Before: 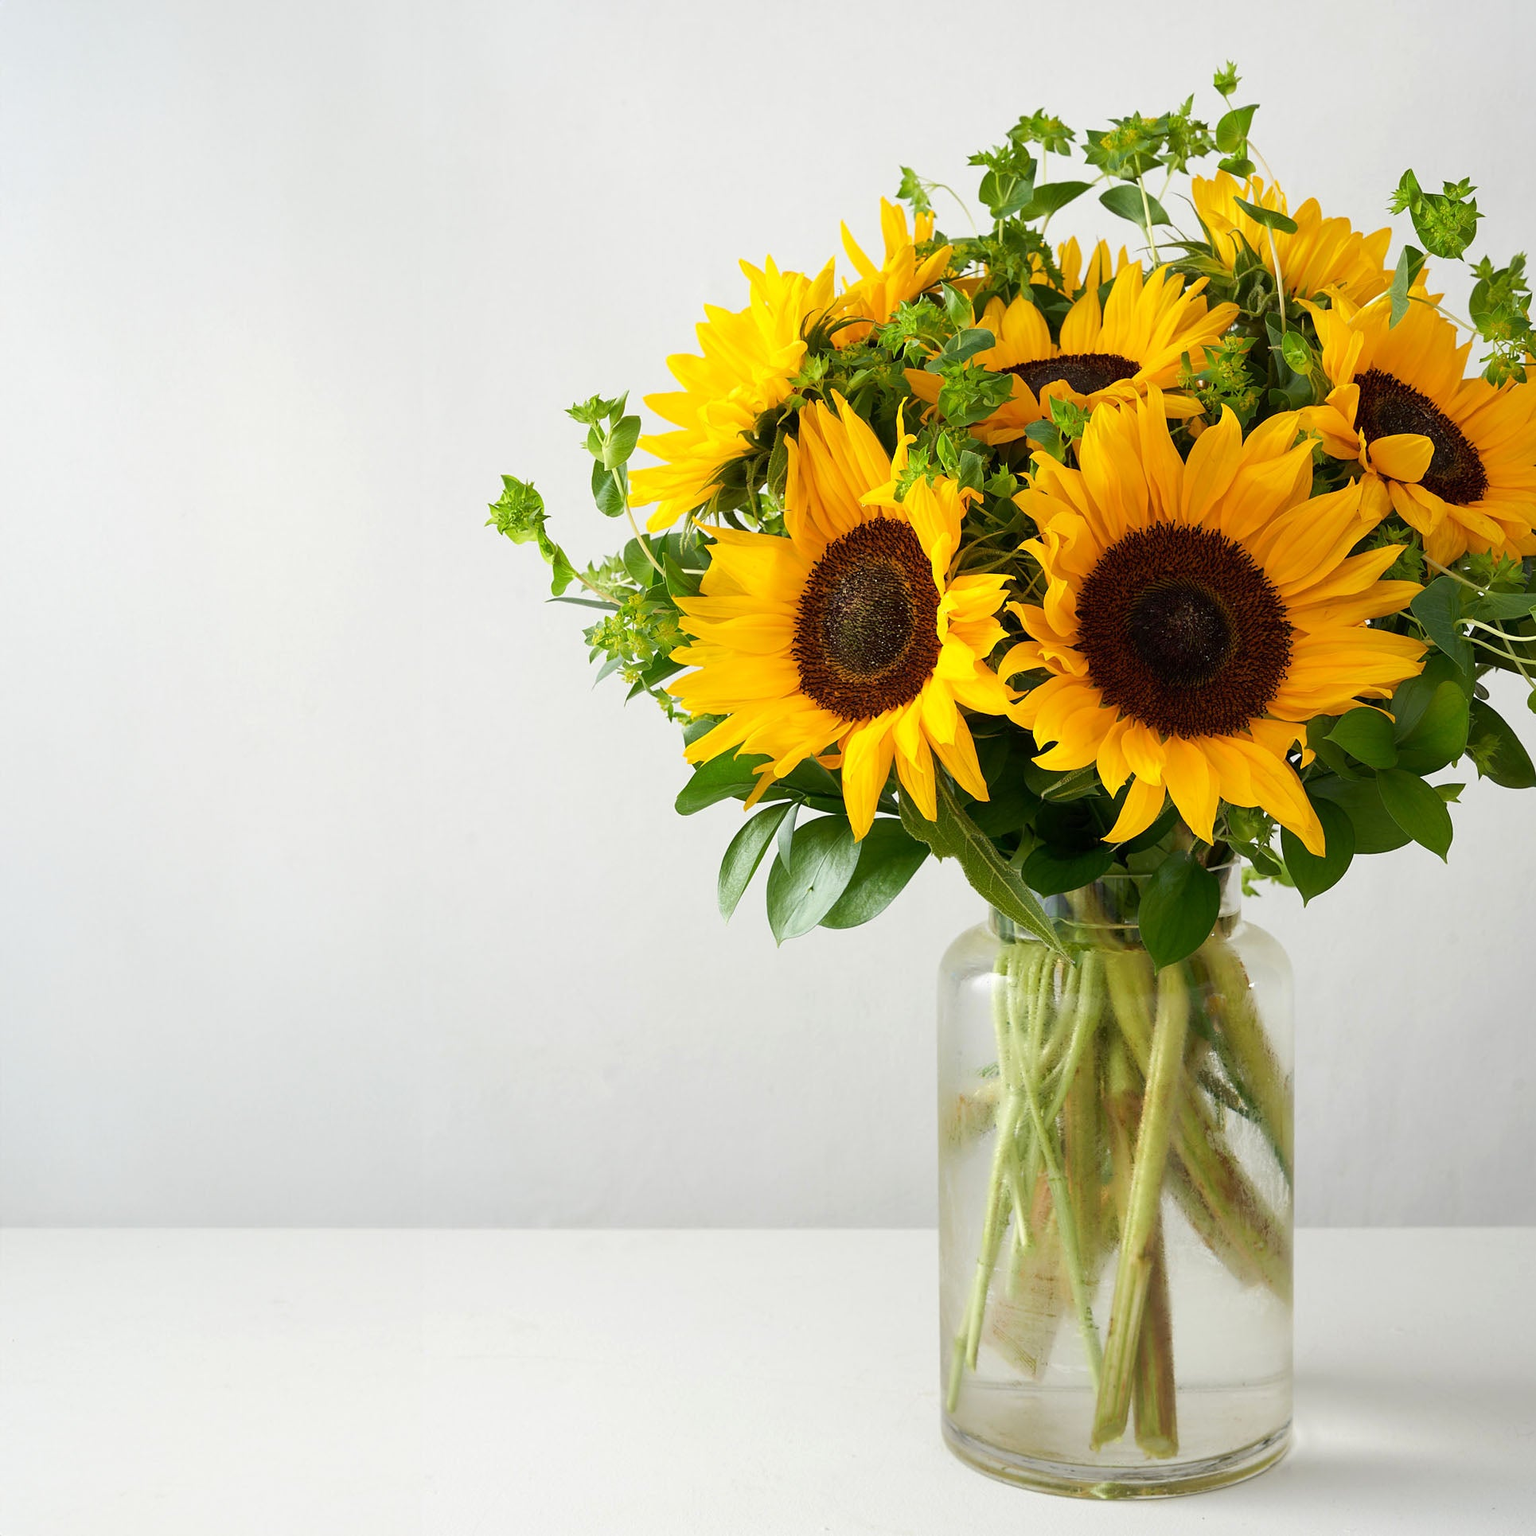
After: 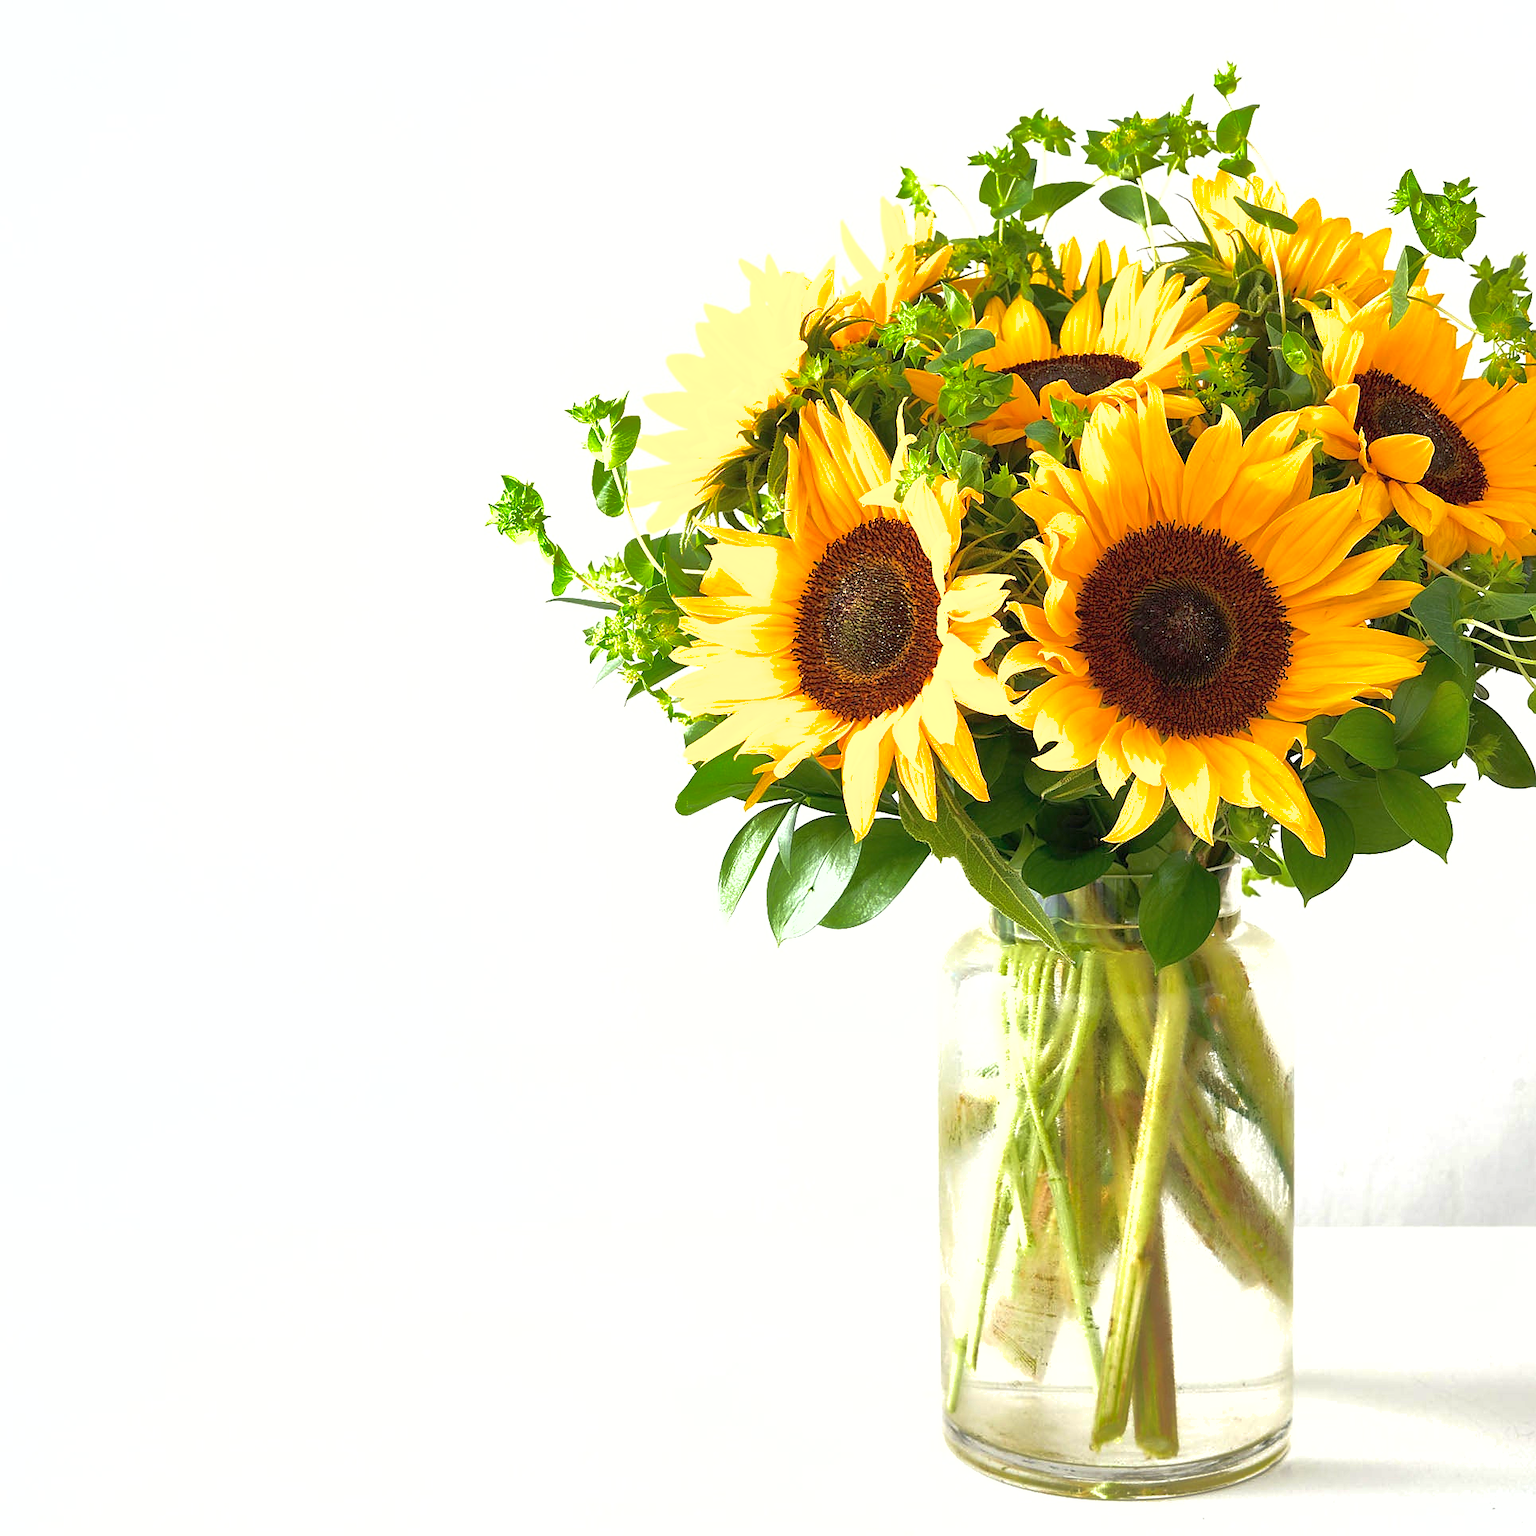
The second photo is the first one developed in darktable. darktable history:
sharpen: radius 0.983, amount 0.612
exposure: black level correction 0, exposure 0.907 EV, compensate exposure bias true, compensate highlight preservation false
shadows and highlights: on, module defaults
